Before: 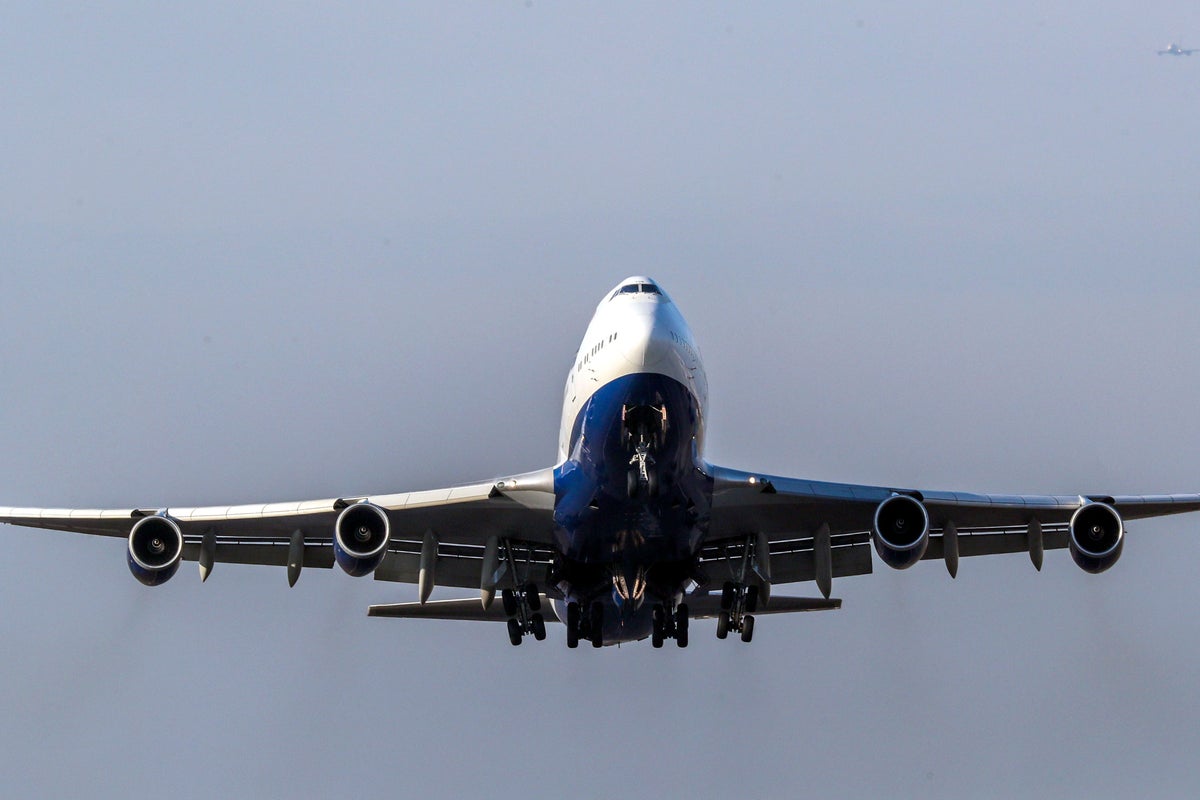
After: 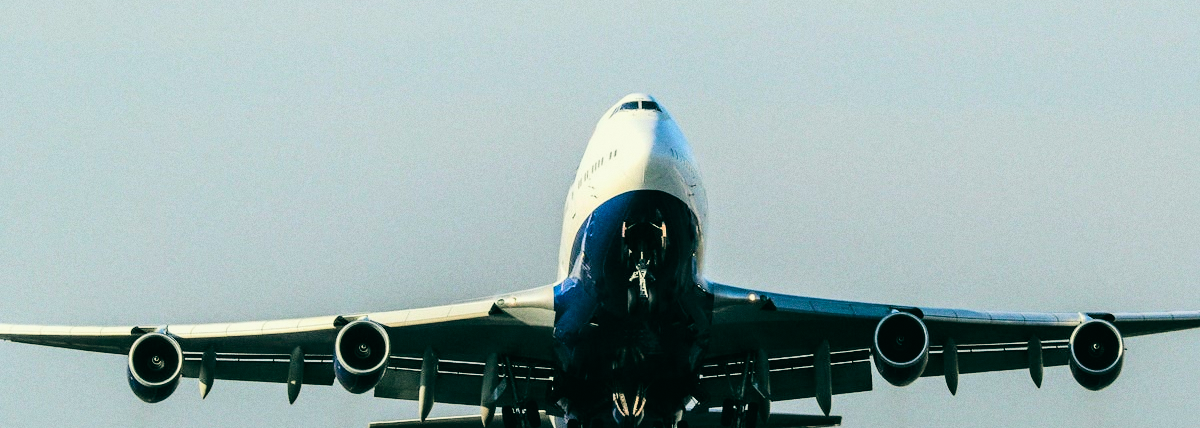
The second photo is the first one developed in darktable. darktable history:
rgb levels: preserve colors max RGB
color balance: lift [1.005, 0.99, 1.007, 1.01], gamma [1, 1.034, 1.032, 0.966], gain [0.873, 1.055, 1.067, 0.933]
crop and rotate: top 23.043%, bottom 23.437%
tone curve: curves: ch0 [(0, 0) (0.004, 0) (0.133, 0.071) (0.341, 0.453) (0.839, 0.922) (1, 1)], color space Lab, linked channels, preserve colors none
grain: on, module defaults
